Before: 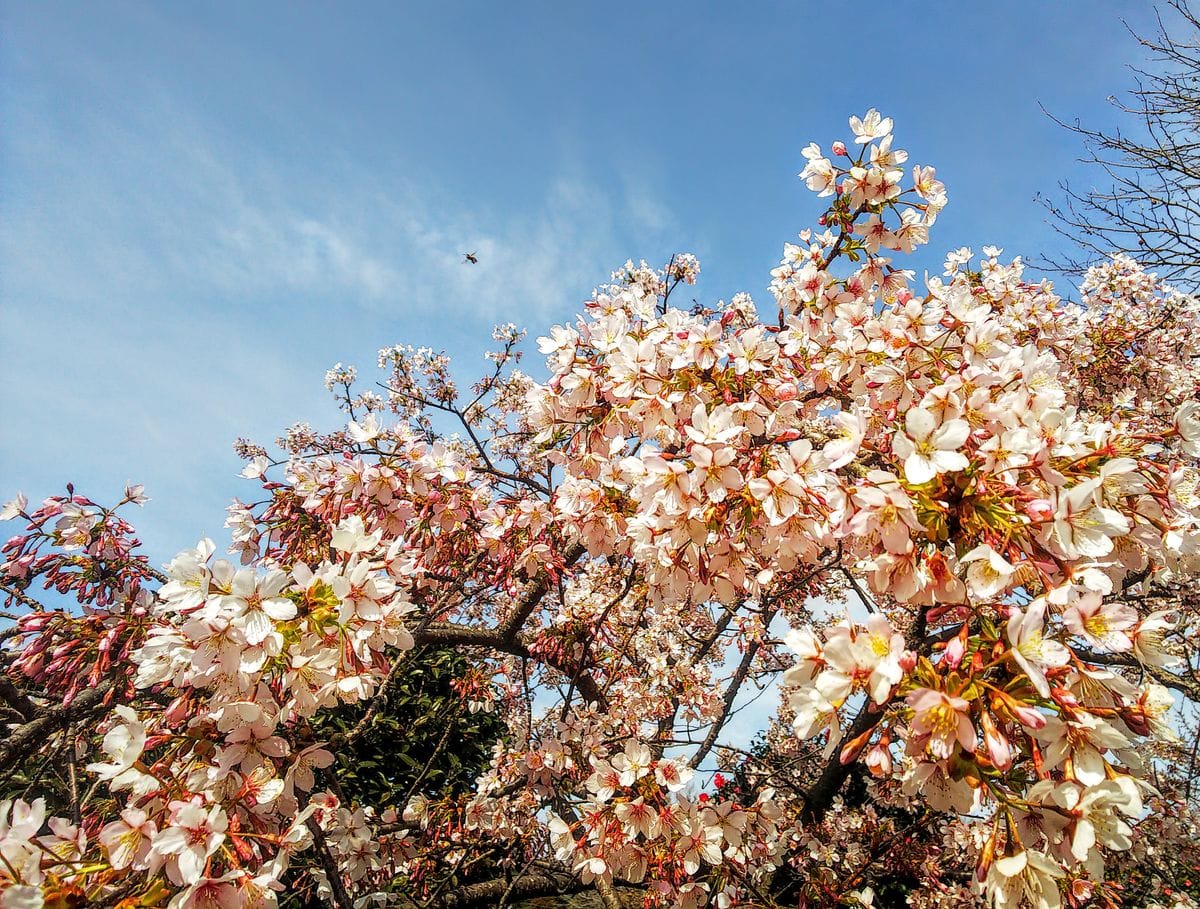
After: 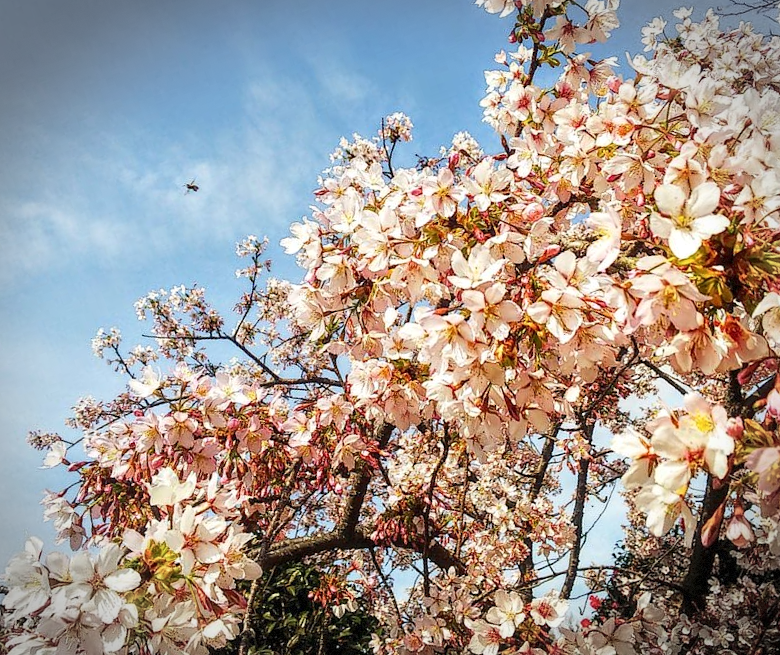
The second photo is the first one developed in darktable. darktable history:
crop and rotate: angle 18.75°, left 6.993%, right 3.845%, bottom 1.167%
shadows and highlights: shadows 63.04, white point adjustment 0.431, highlights -34.58, compress 83.86%, highlights color adjustment 0.855%
vignetting: automatic ratio true, dithering 8-bit output
contrast brightness saturation: contrast 0.141
